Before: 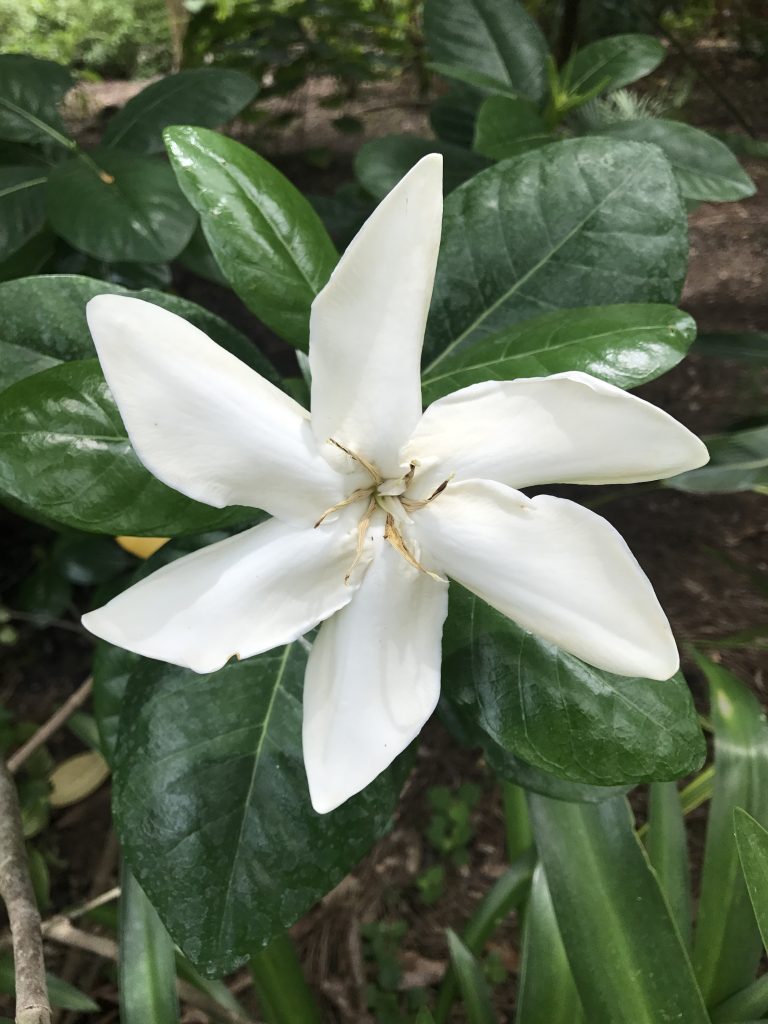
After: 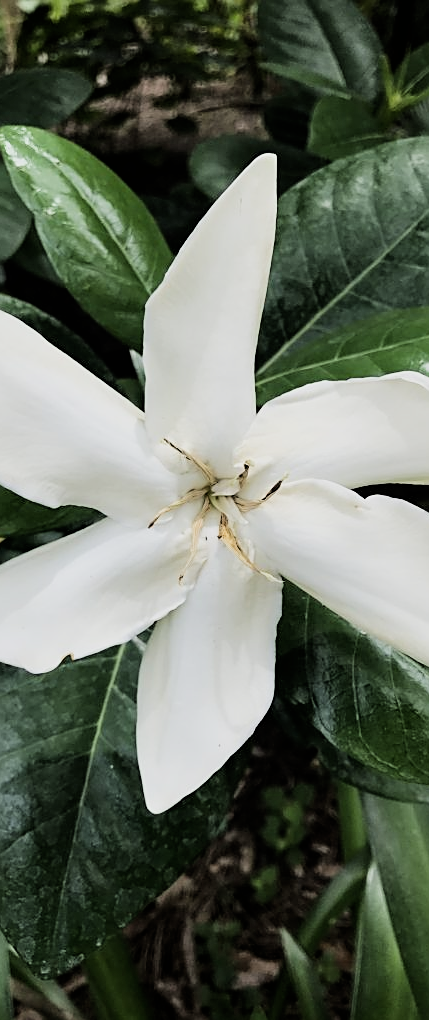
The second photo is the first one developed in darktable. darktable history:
sharpen: on, module defaults
crop: left 21.674%, right 22.086%
filmic rgb: black relative exposure -5 EV, hardness 2.88, contrast 1.3, highlights saturation mix -30%
